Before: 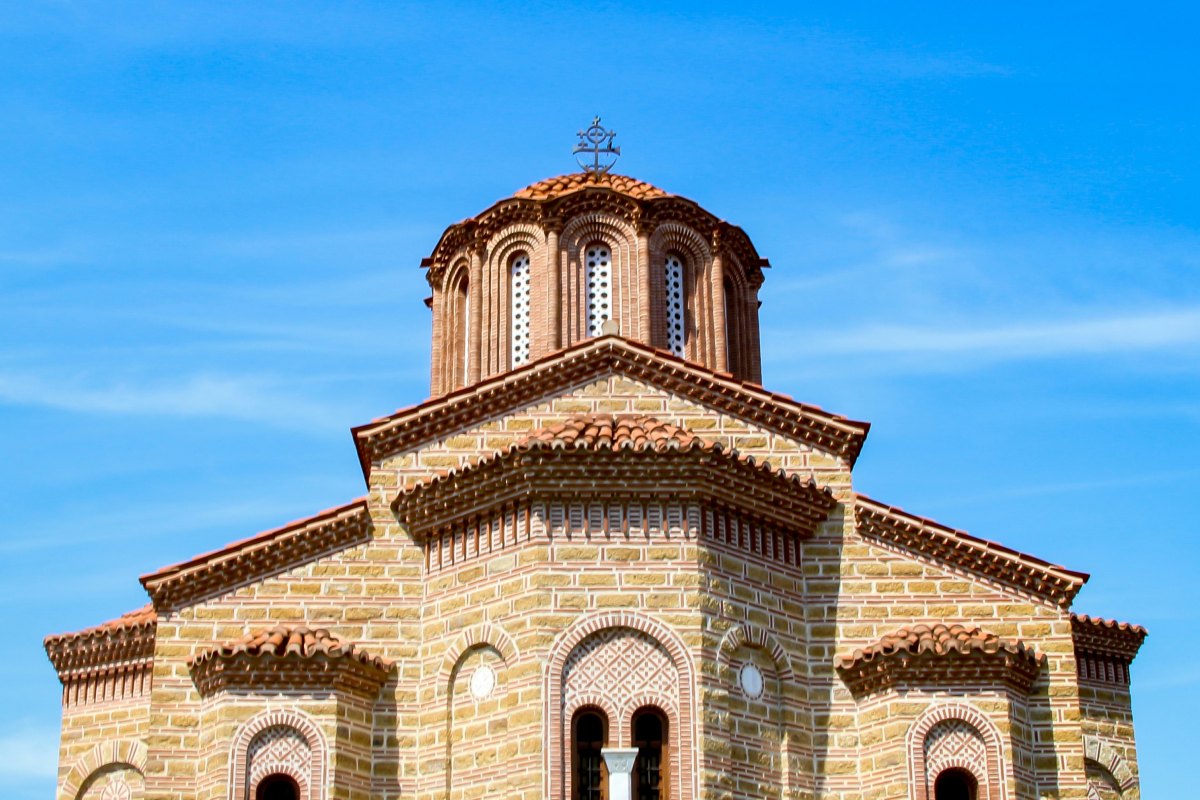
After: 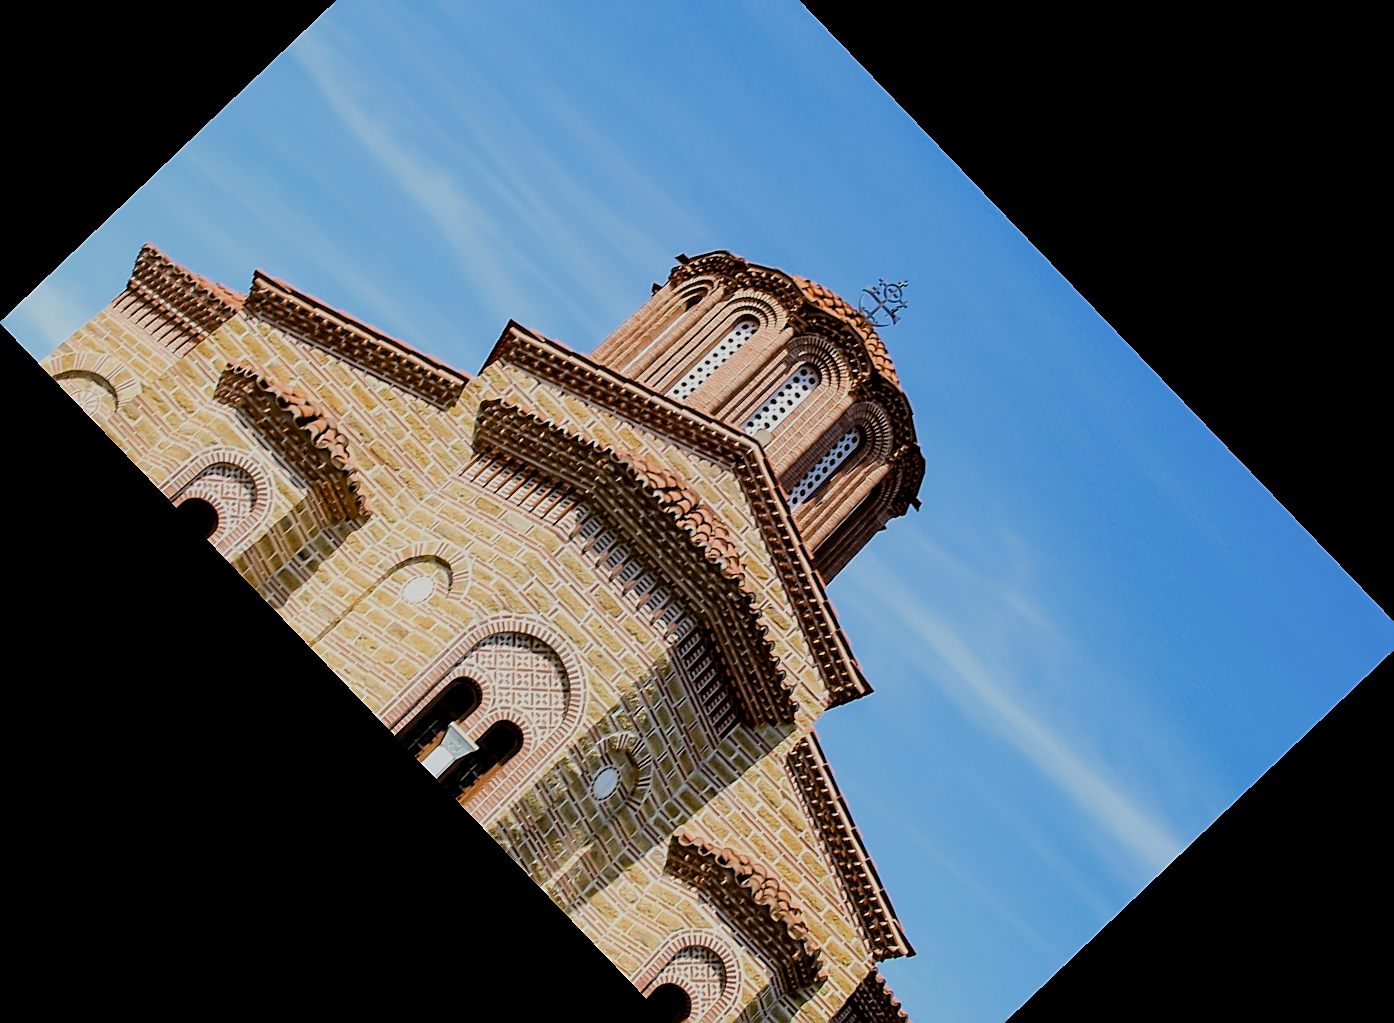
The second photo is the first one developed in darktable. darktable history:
sharpen: radius 1.4, amount 1.25, threshold 0.7
crop and rotate: angle -46.26°, top 16.234%, right 0.912%, bottom 11.704%
filmic rgb: black relative exposure -7.32 EV, white relative exposure 5.09 EV, hardness 3.2
